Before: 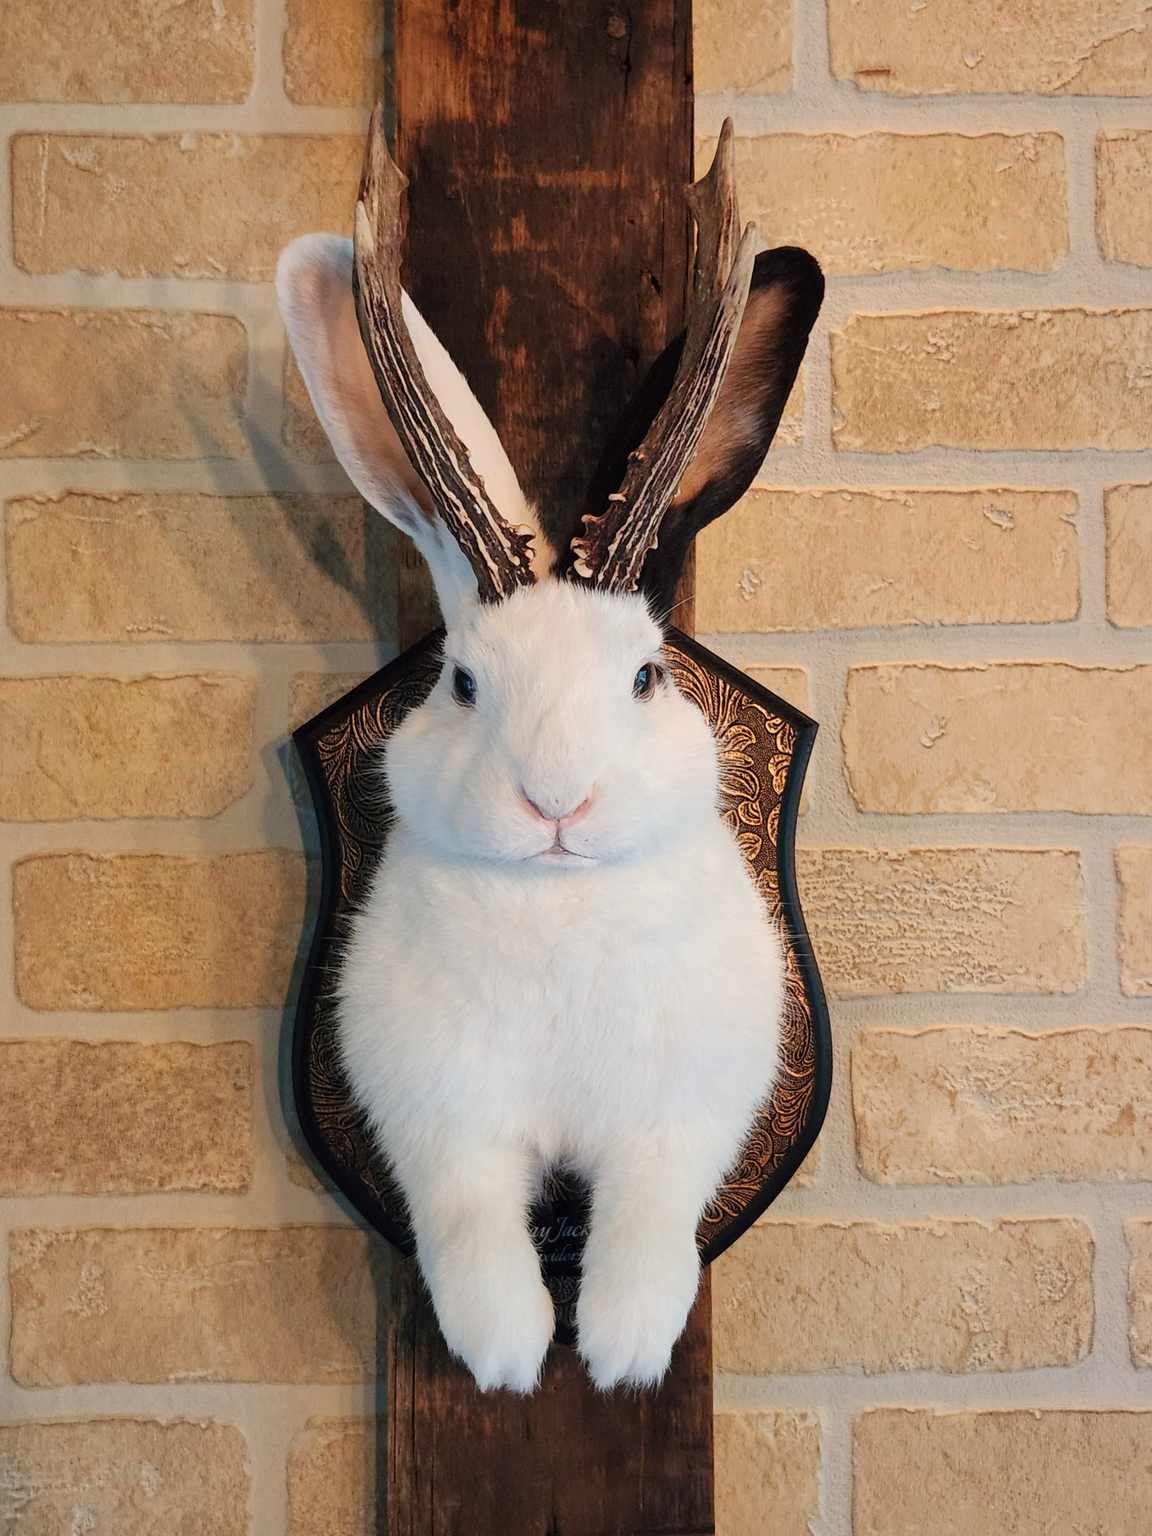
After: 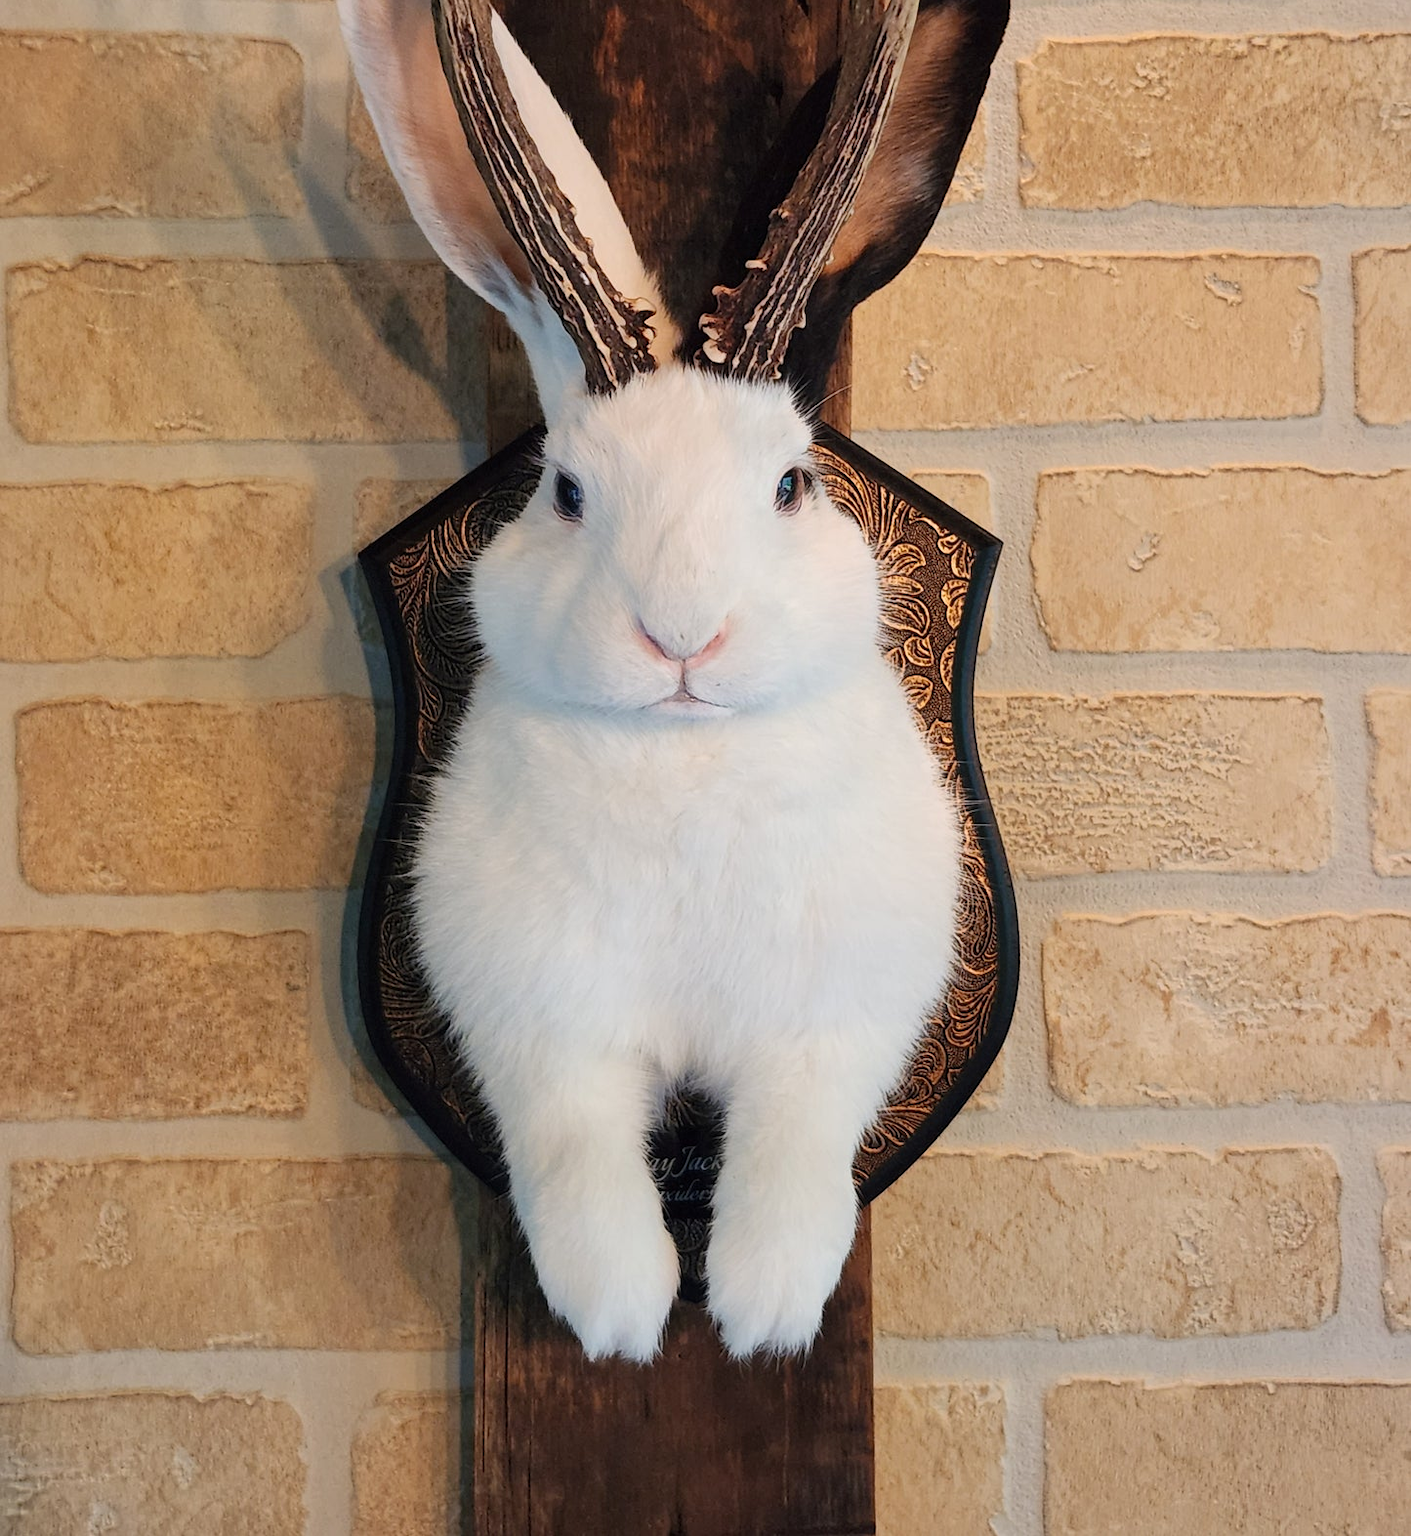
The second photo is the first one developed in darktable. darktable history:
crop and rotate: top 18.347%
